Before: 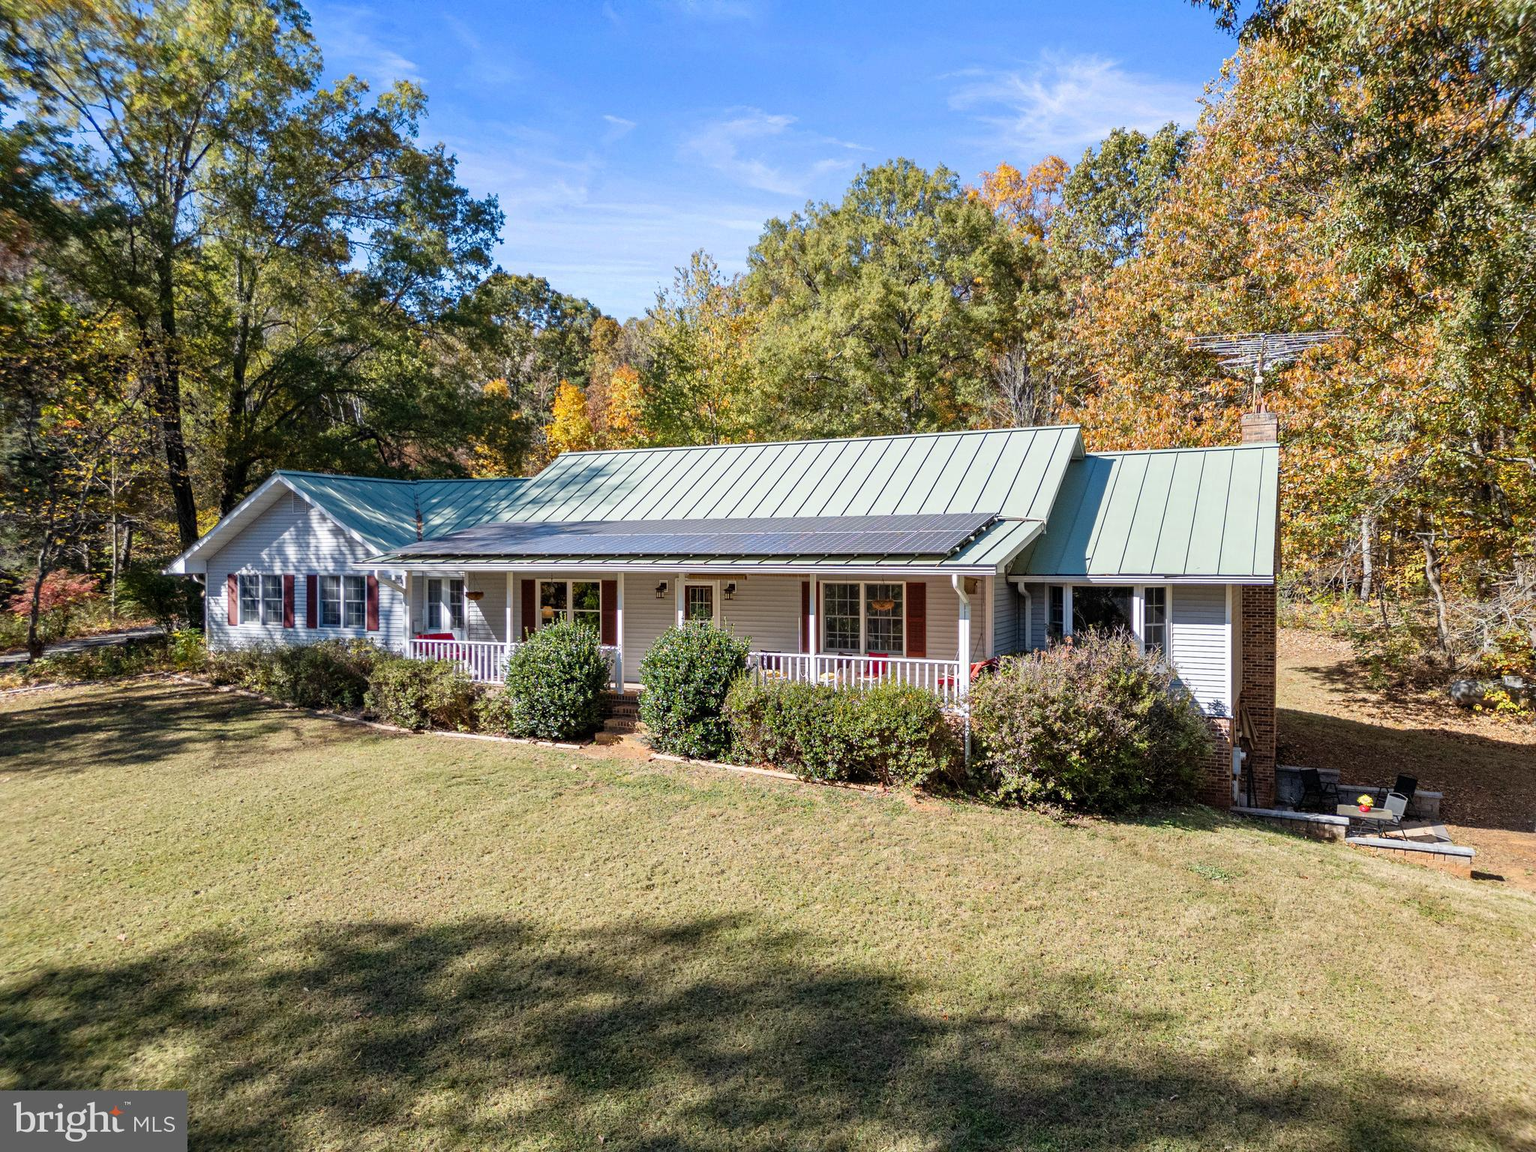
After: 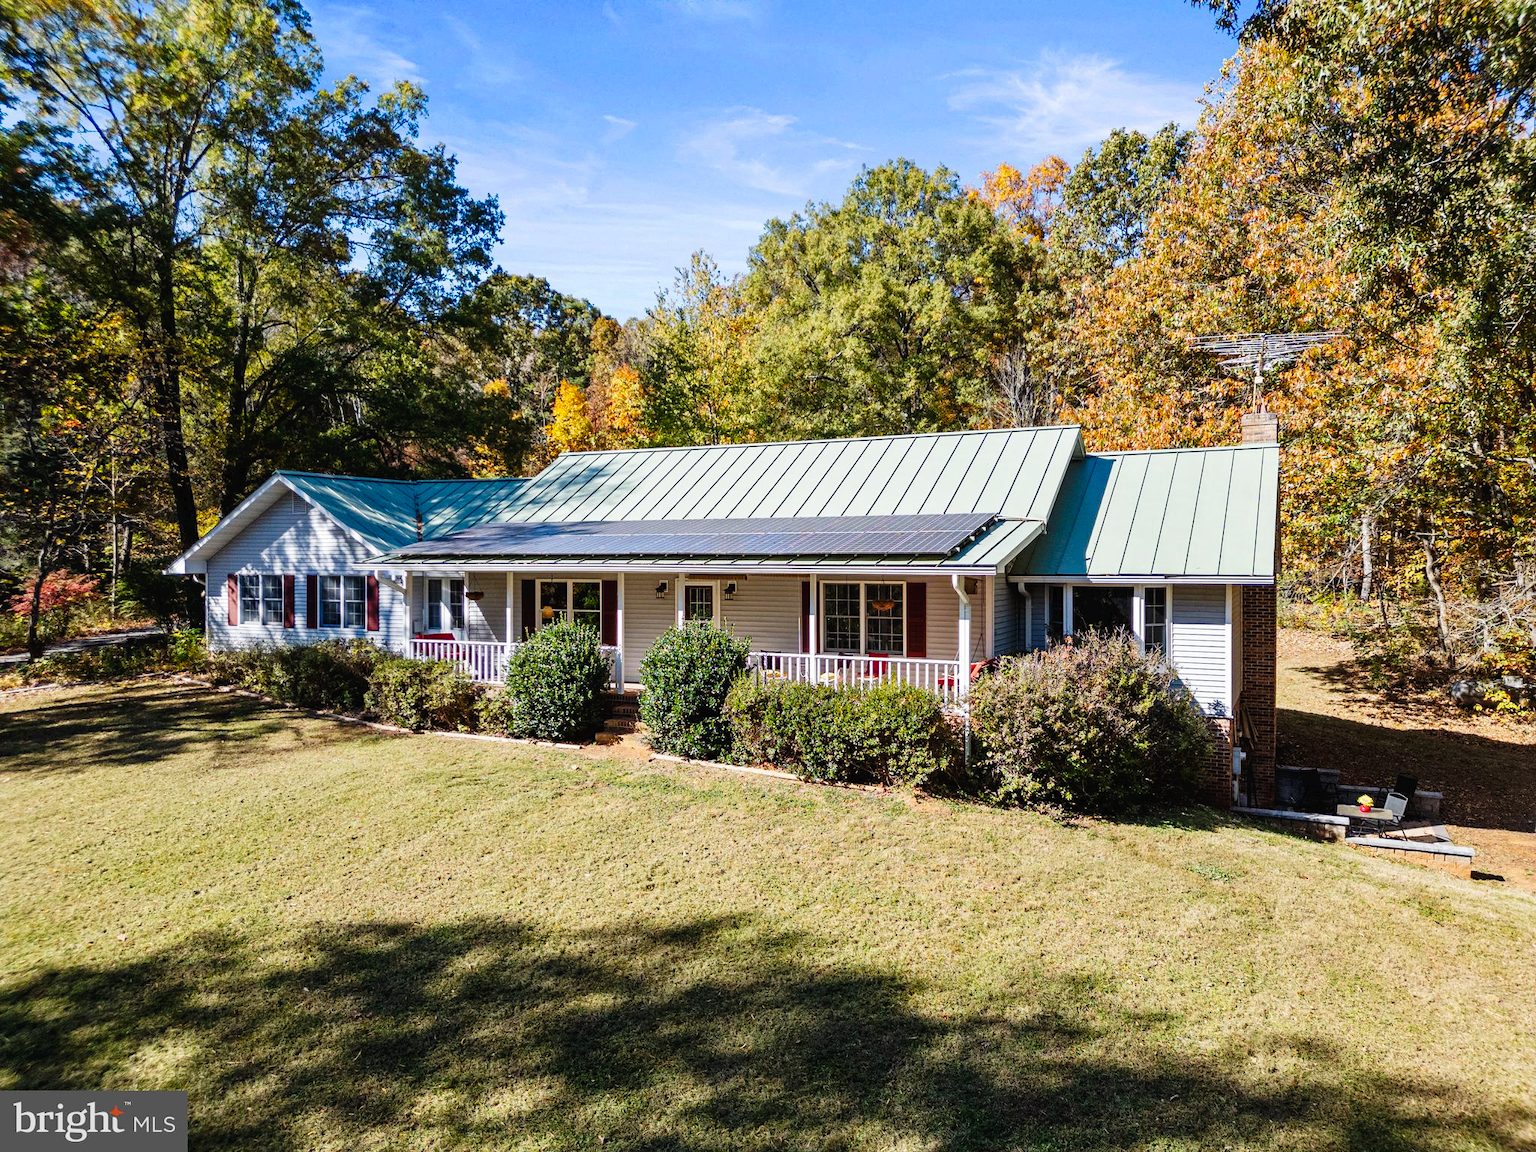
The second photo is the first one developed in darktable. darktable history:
tone curve: curves: ch0 [(0, 0) (0.003, 0.02) (0.011, 0.021) (0.025, 0.022) (0.044, 0.023) (0.069, 0.026) (0.1, 0.04) (0.136, 0.06) (0.177, 0.092) (0.224, 0.127) (0.277, 0.176) (0.335, 0.258) (0.399, 0.349) (0.468, 0.444) (0.543, 0.546) (0.623, 0.649) (0.709, 0.754) (0.801, 0.842) (0.898, 0.922) (1, 1)], preserve colors none
